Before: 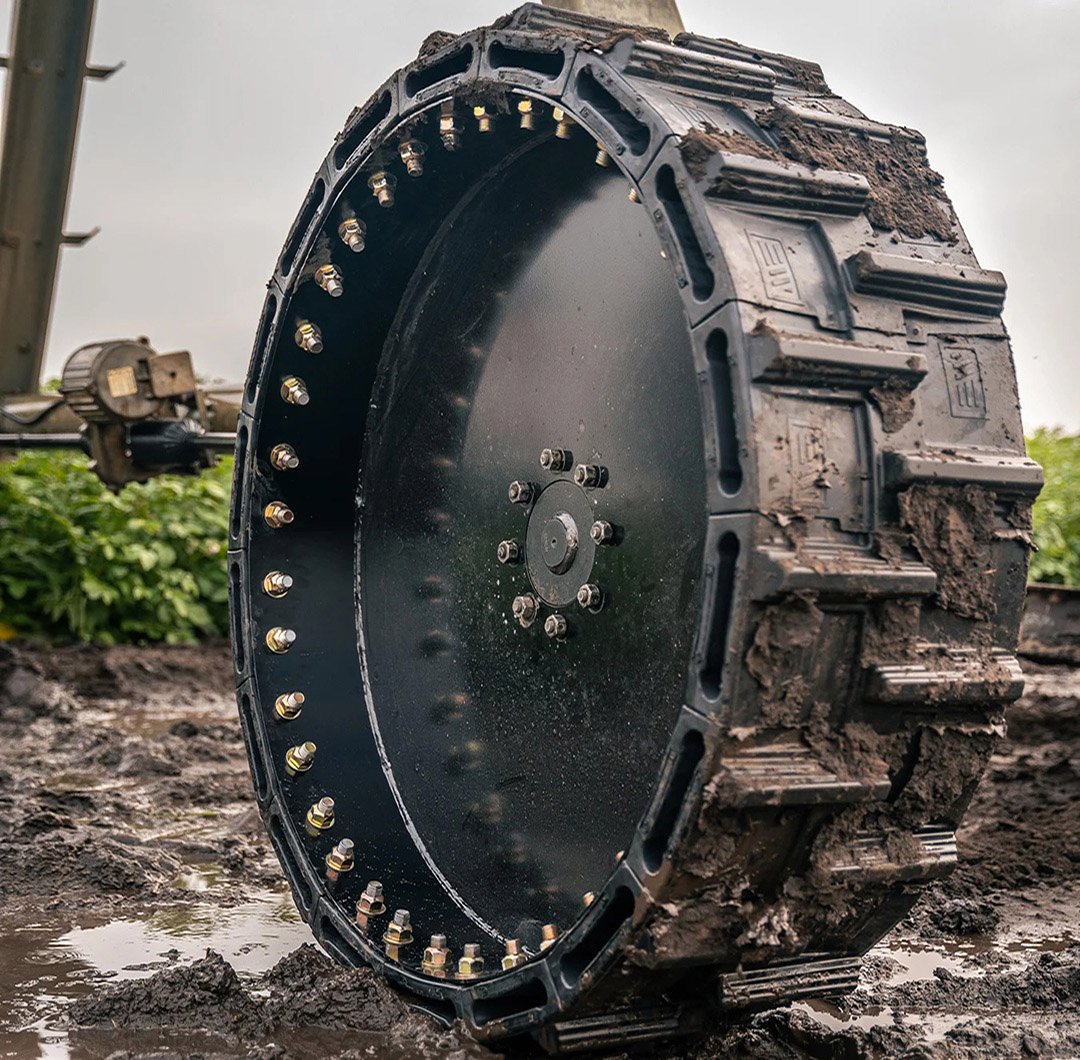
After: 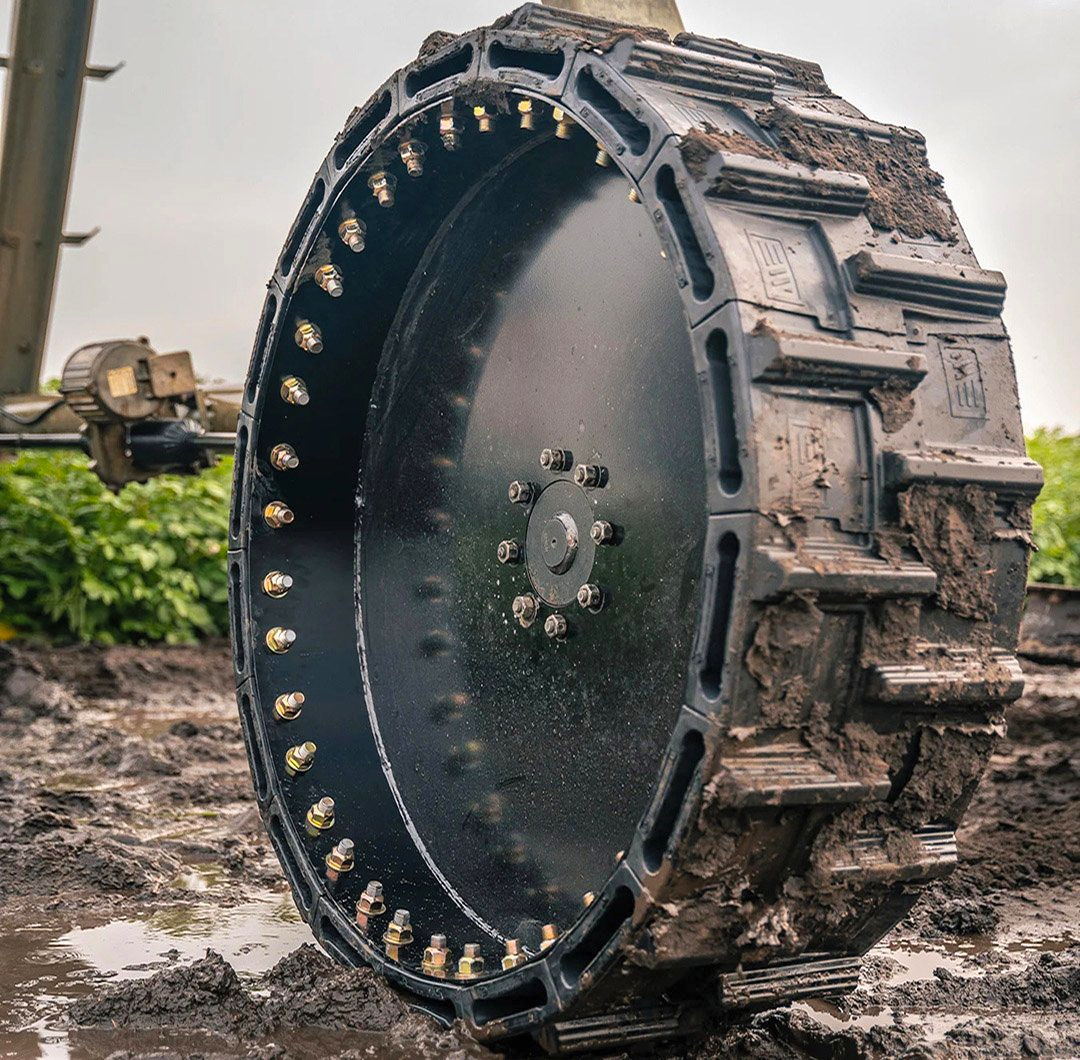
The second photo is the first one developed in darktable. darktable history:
contrast brightness saturation: brightness 0.089, saturation 0.192
